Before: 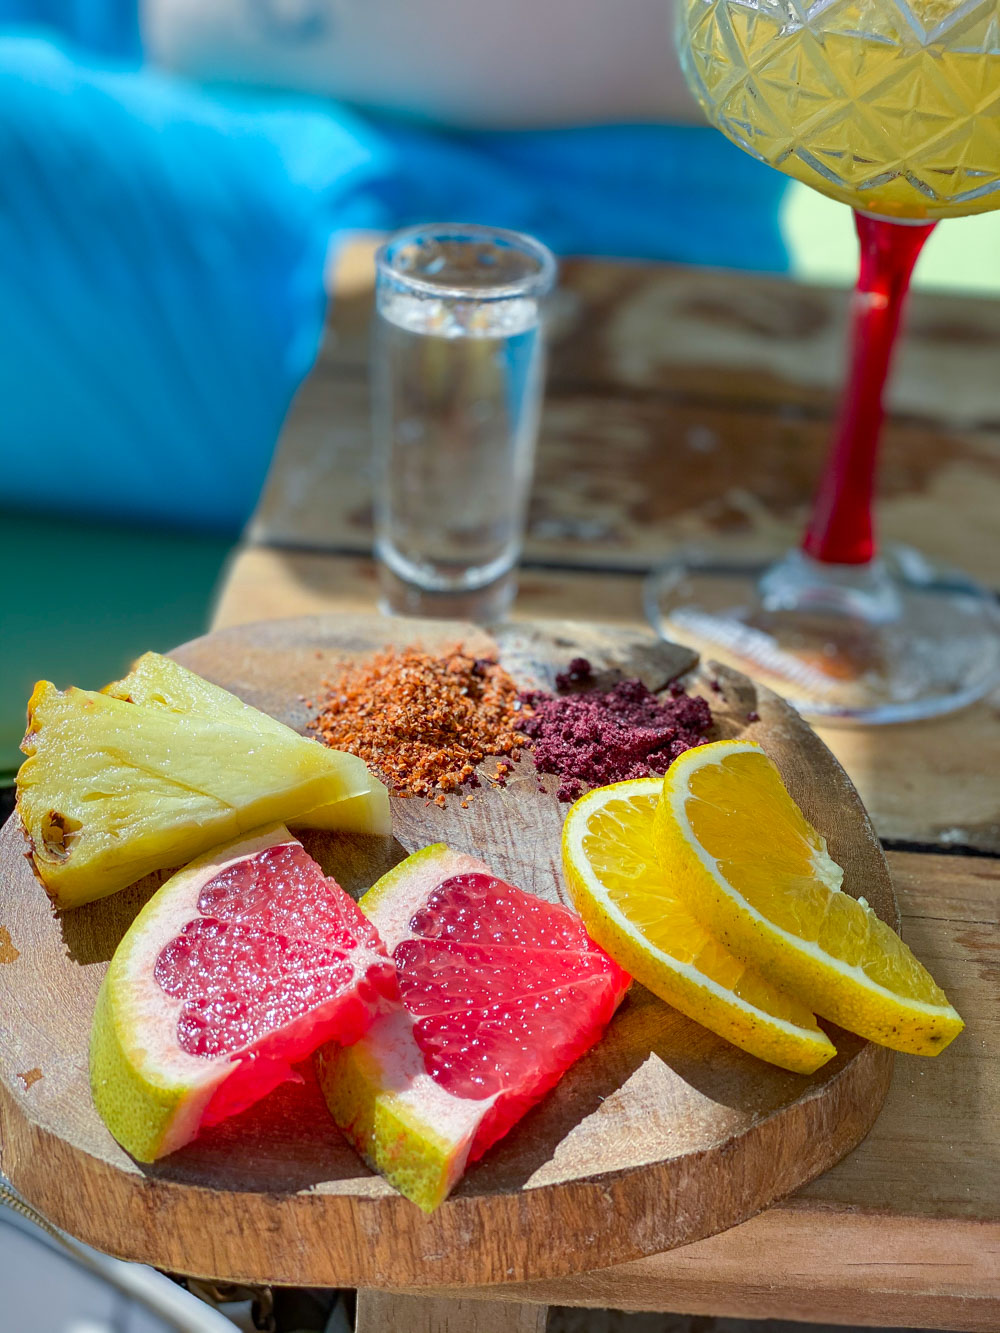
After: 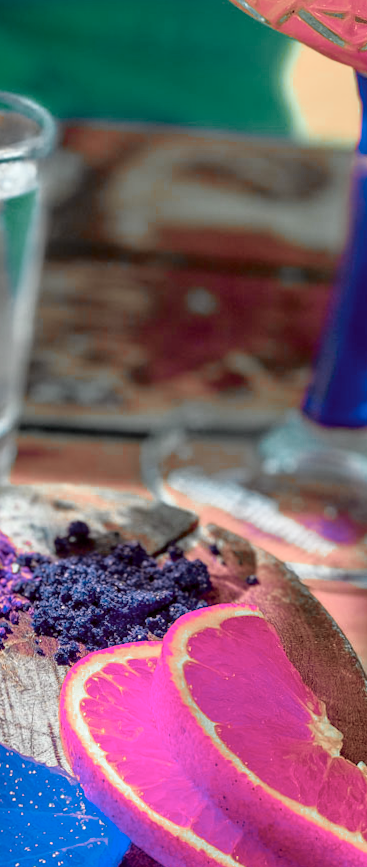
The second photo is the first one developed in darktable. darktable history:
color zones: curves: ch0 [(0.826, 0.353)]; ch1 [(0.242, 0.647) (0.889, 0.342)]; ch2 [(0.246, 0.089) (0.969, 0.068)]
crop and rotate: left 49.936%, top 10.094%, right 13.136%, bottom 24.256%
tone curve: curves: ch0 [(0, 0.009) (0.105, 0.08) (0.195, 0.18) (0.283, 0.316) (0.384, 0.434) (0.485, 0.531) (0.638, 0.69) (0.81, 0.872) (1, 0.977)]; ch1 [(0, 0) (0.161, 0.092) (0.35, 0.33) (0.379, 0.401) (0.456, 0.469) (0.502, 0.5) (0.525, 0.514) (0.586, 0.604) (0.642, 0.645) (0.858, 0.817) (1, 0.942)]; ch2 [(0, 0) (0.371, 0.362) (0.437, 0.437) (0.48, 0.49) (0.53, 0.515) (0.56, 0.571) (0.622, 0.606) (0.881, 0.795) (1, 0.929)], color space Lab, independent channels, preserve colors none
local contrast: detail 130%
rotate and perspective: rotation 0.192°, lens shift (horizontal) -0.015, crop left 0.005, crop right 0.996, crop top 0.006, crop bottom 0.99
